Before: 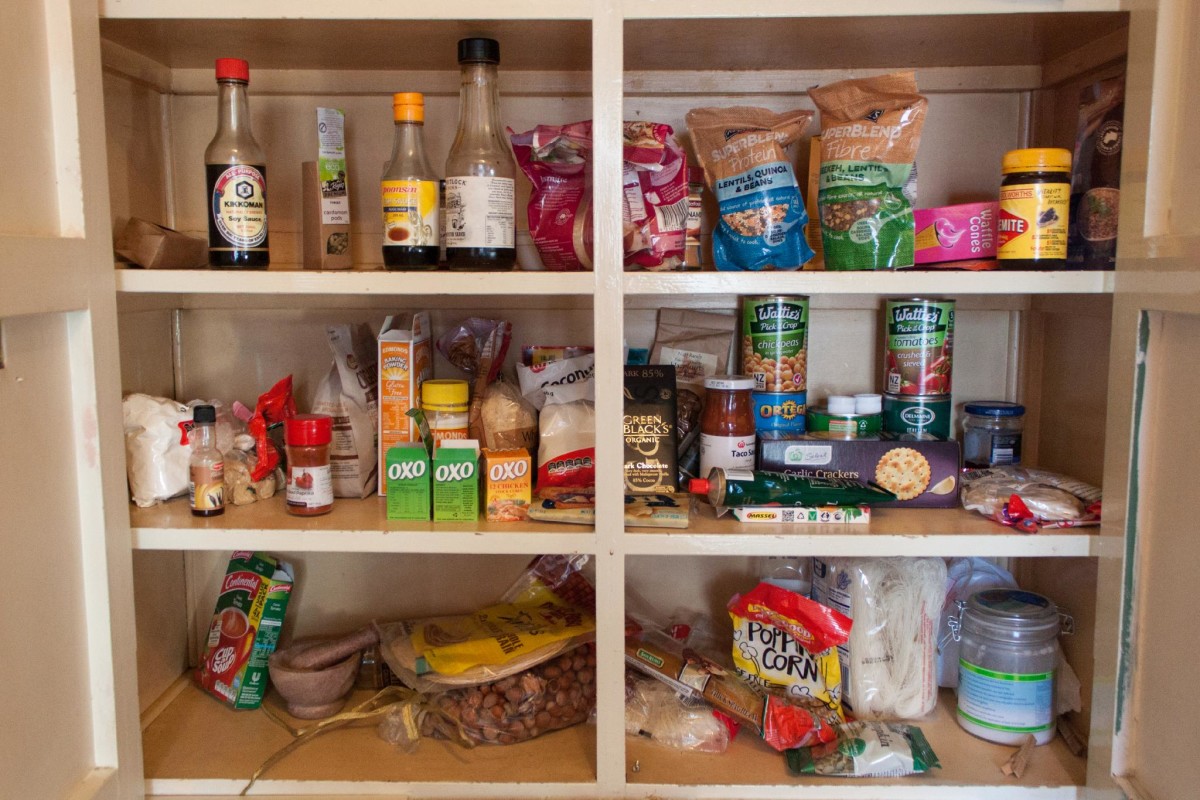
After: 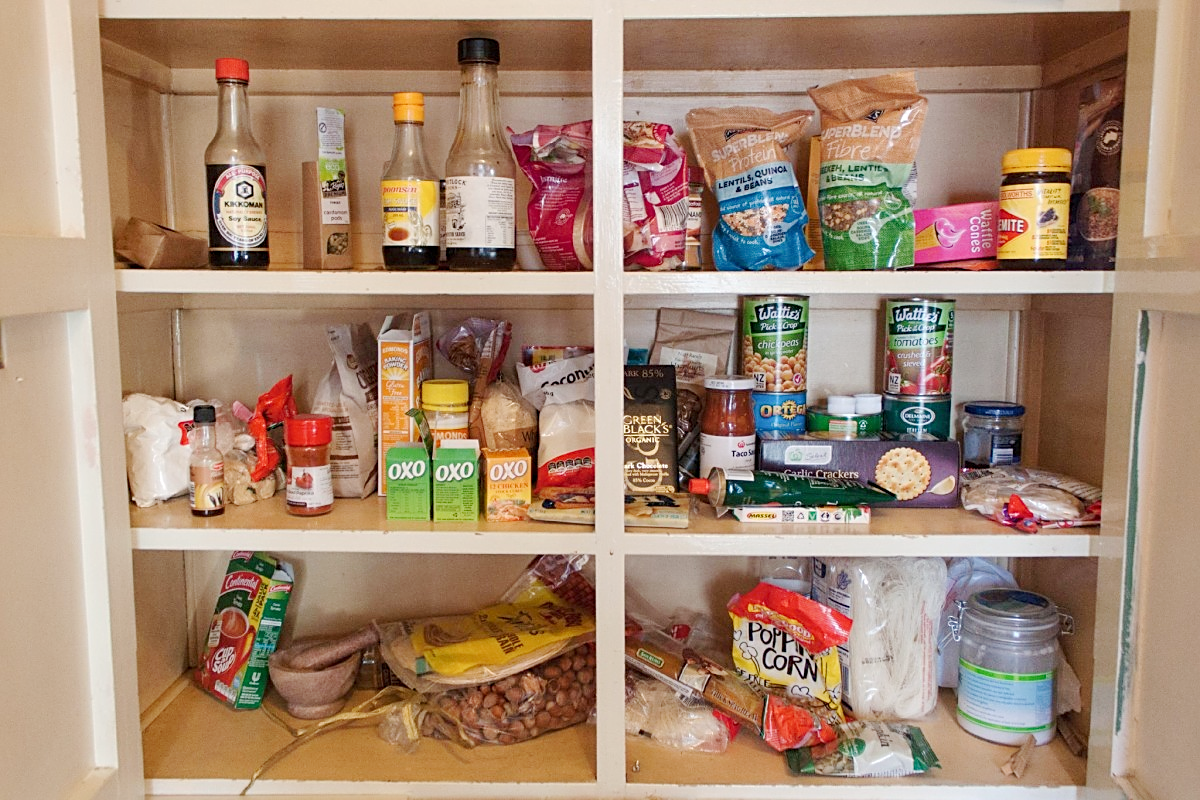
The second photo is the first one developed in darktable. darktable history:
base curve: curves: ch0 [(0, 0) (0.158, 0.273) (0.879, 0.895) (1, 1)], preserve colors none
sharpen: on, module defaults
